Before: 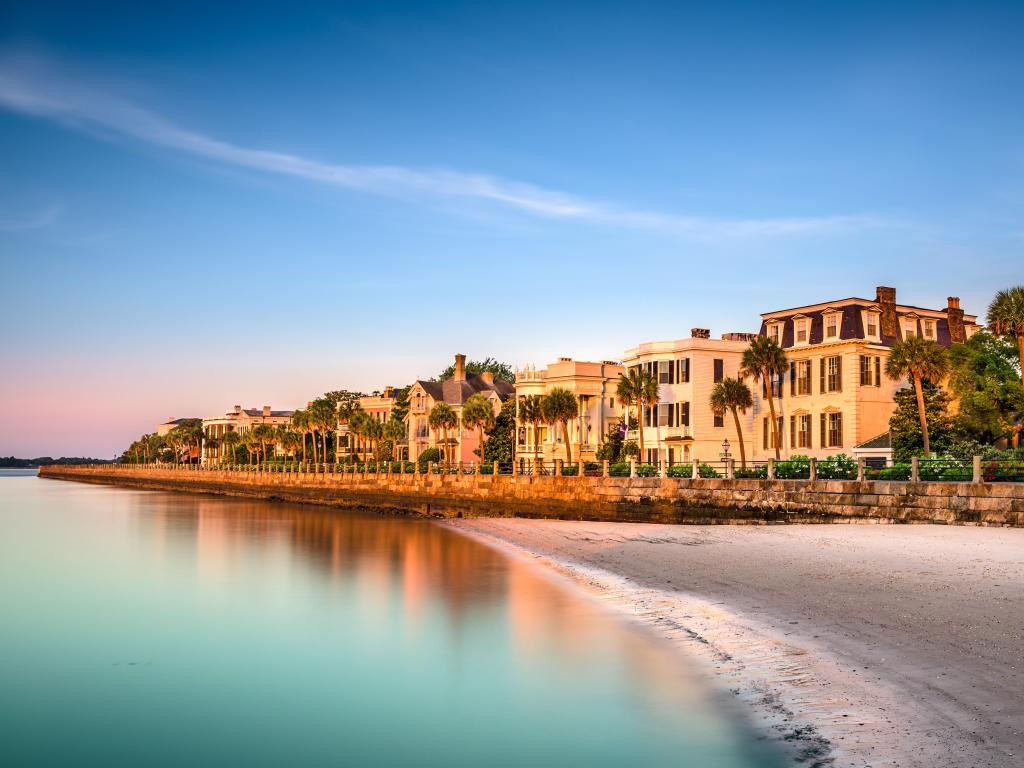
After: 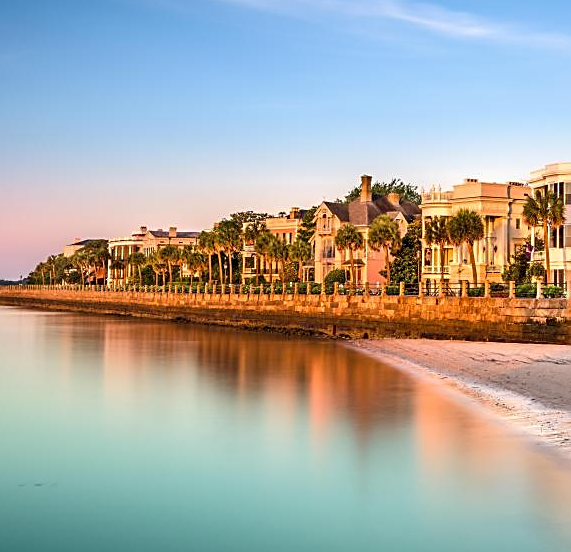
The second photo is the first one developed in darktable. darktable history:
crop: left 9.232%, top 23.386%, right 34.972%, bottom 4.696%
sharpen: on, module defaults
